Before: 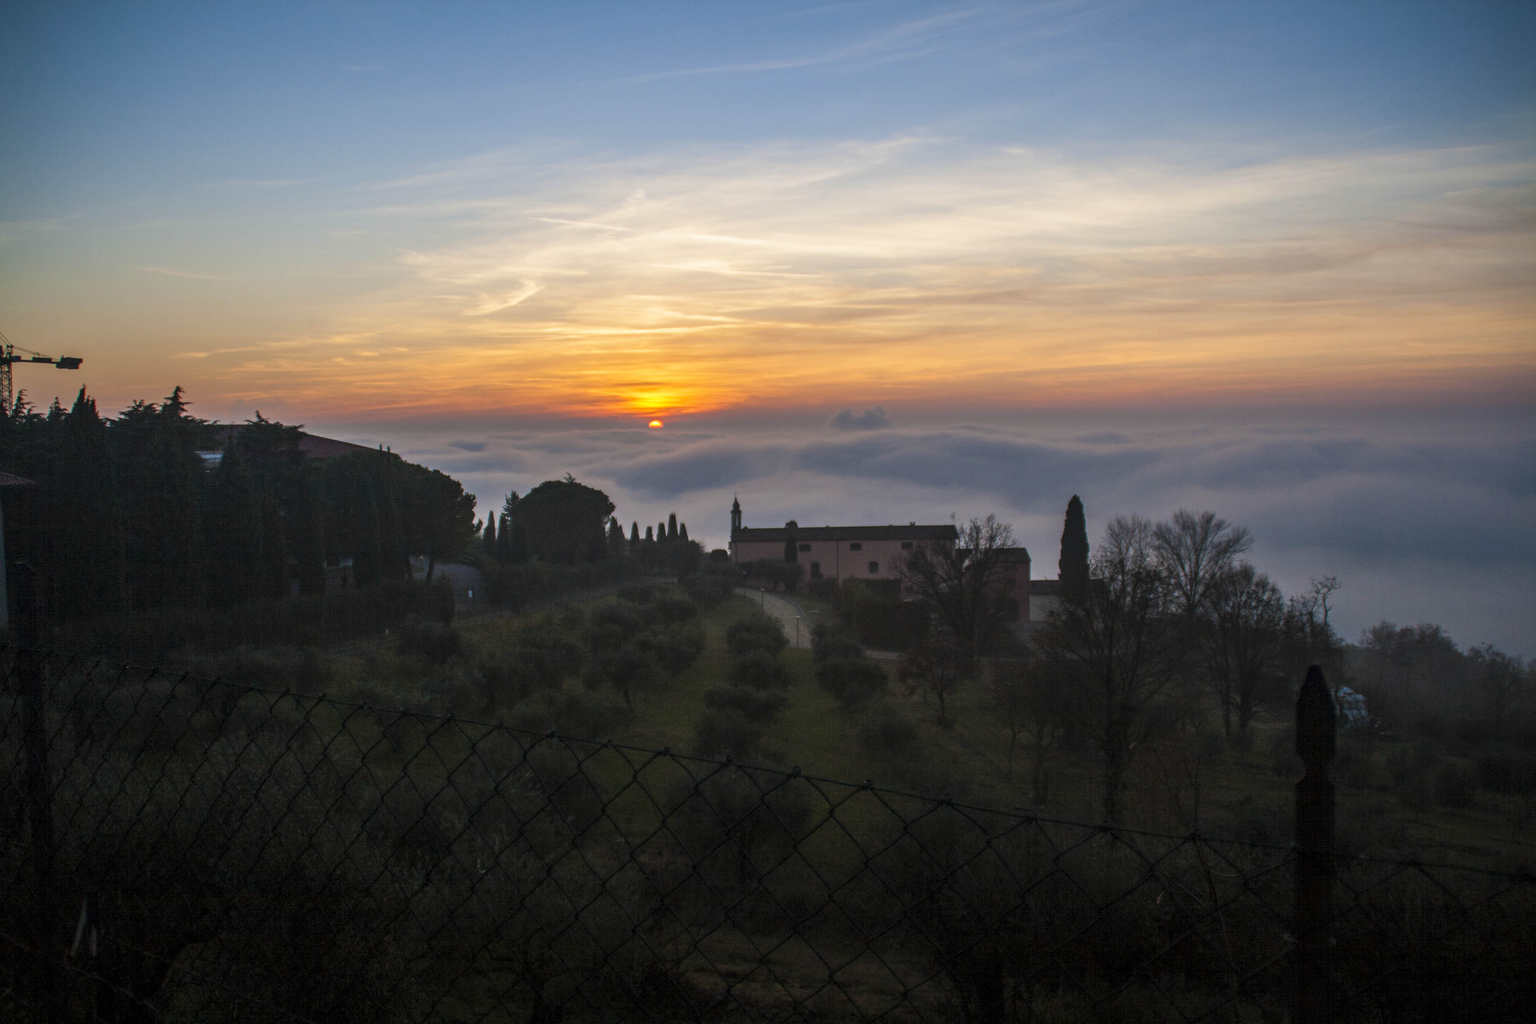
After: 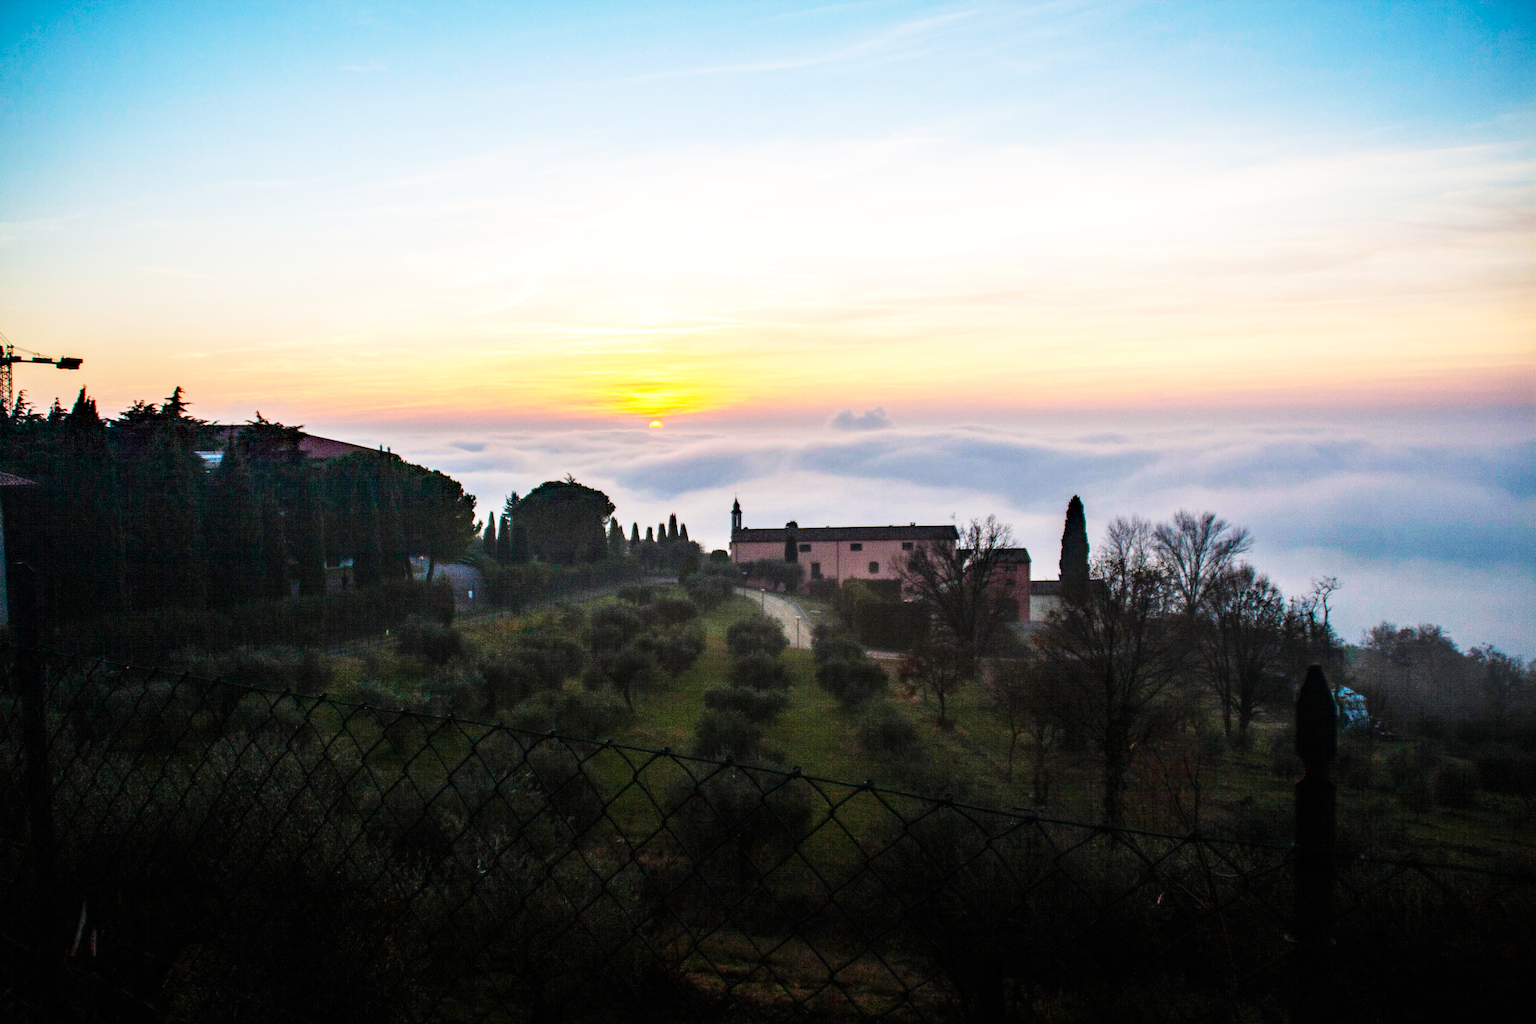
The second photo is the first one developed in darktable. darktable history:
base curve: curves: ch0 [(0, 0) (0.007, 0.004) (0.027, 0.03) (0.046, 0.07) (0.207, 0.54) (0.442, 0.872) (0.673, 0.972) (1, 1)], fusion 1, preserve colors none
